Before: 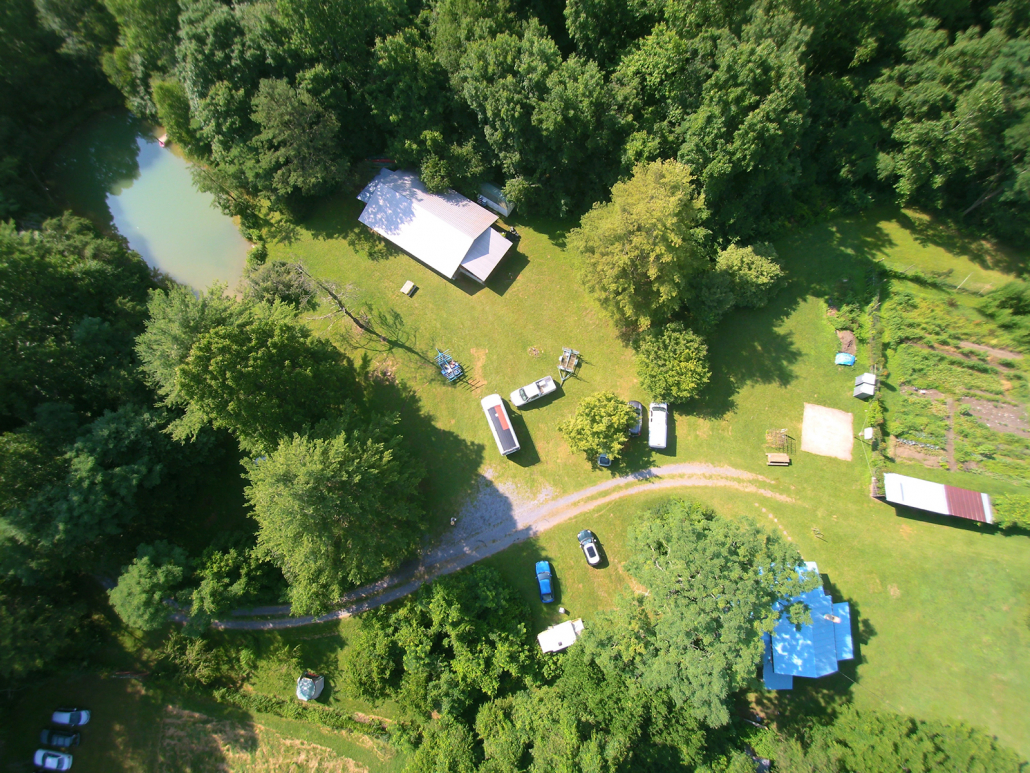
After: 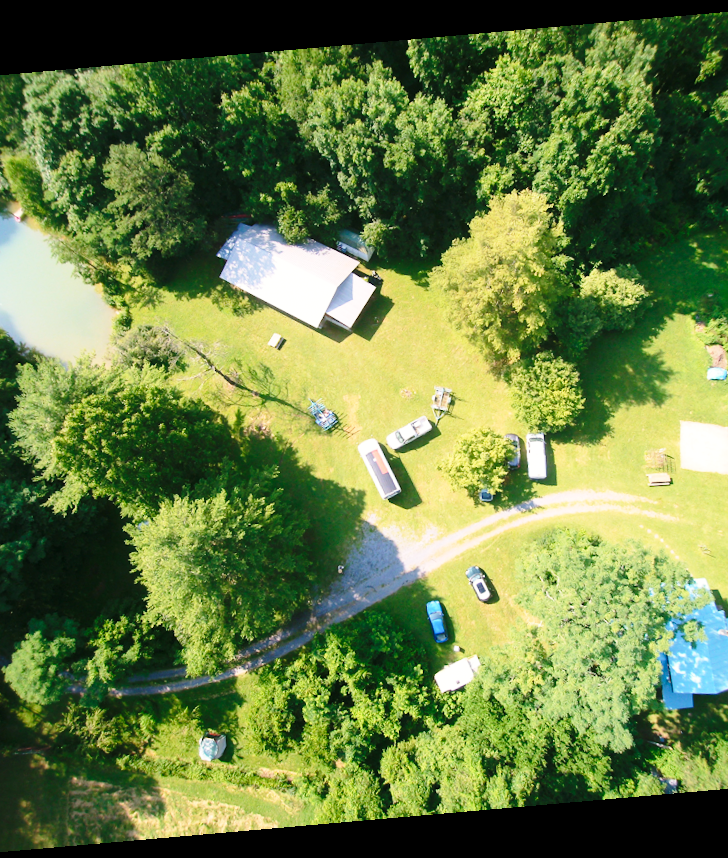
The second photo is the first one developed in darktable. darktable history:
white balance: red 1.045, blue 0.932
rotate and perspective: rotation -4.98°, automatic cropping off
base curve: curves: ch0 [(0, 0) (0.028, 0.03) (0.121, 0.232) (0.46, 0.748) (0.859, 0.968) (1, 1)], preserve colors none
color calibration: x 0.355, y 0.367, temperature 4700.38 K
crop and rotate: left 14.292%, right 19.041%
